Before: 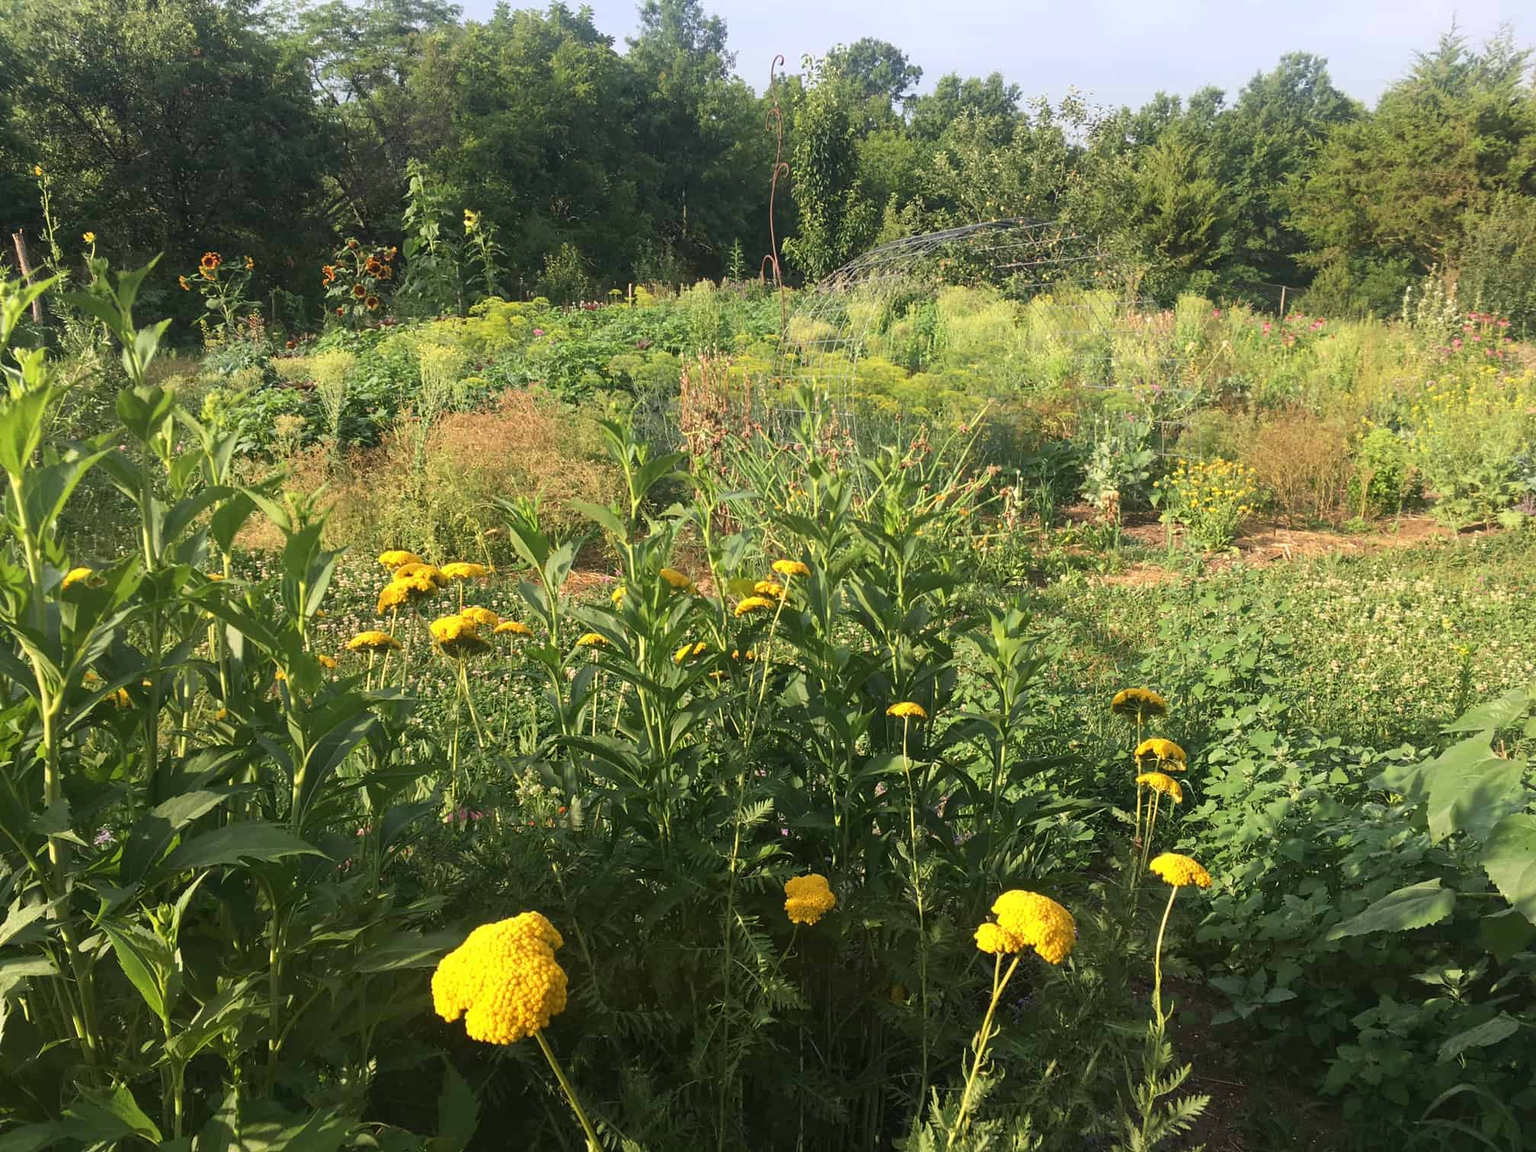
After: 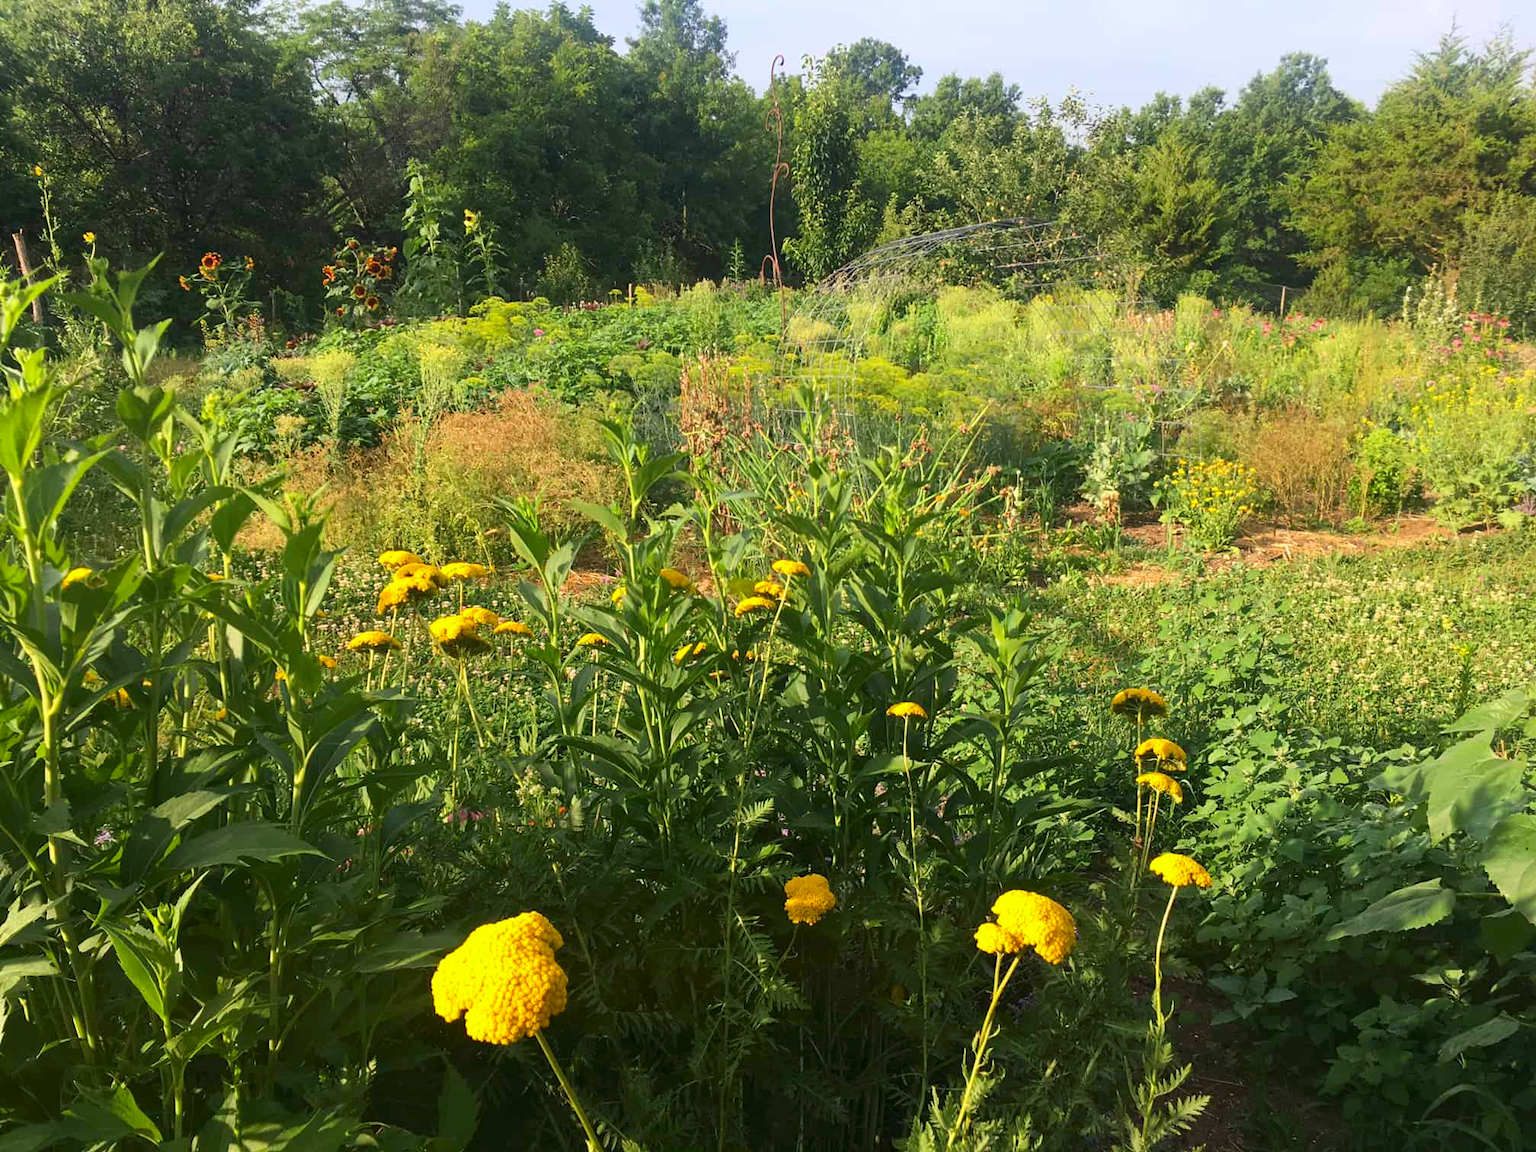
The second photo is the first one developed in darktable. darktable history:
contrast brightness saturation: contrast 0.093, saturation 0.274
